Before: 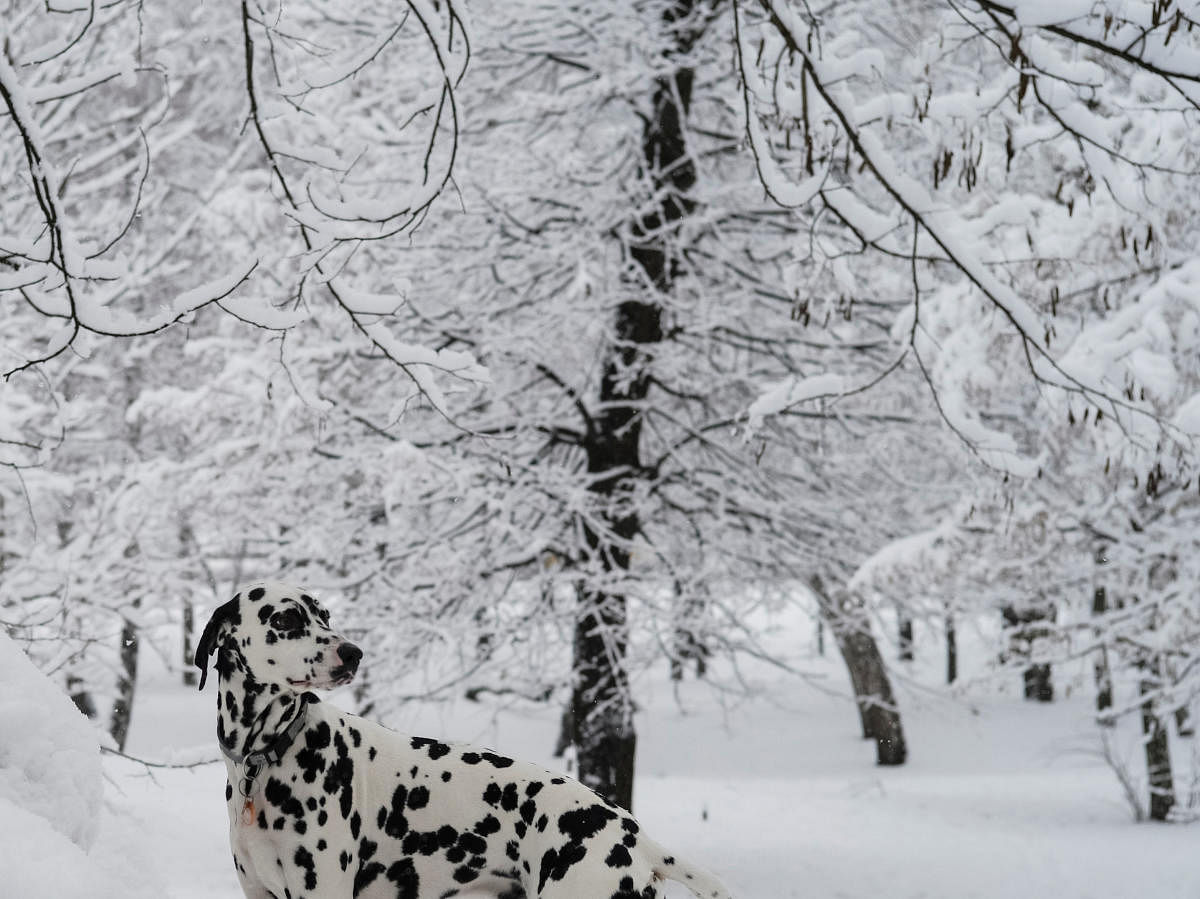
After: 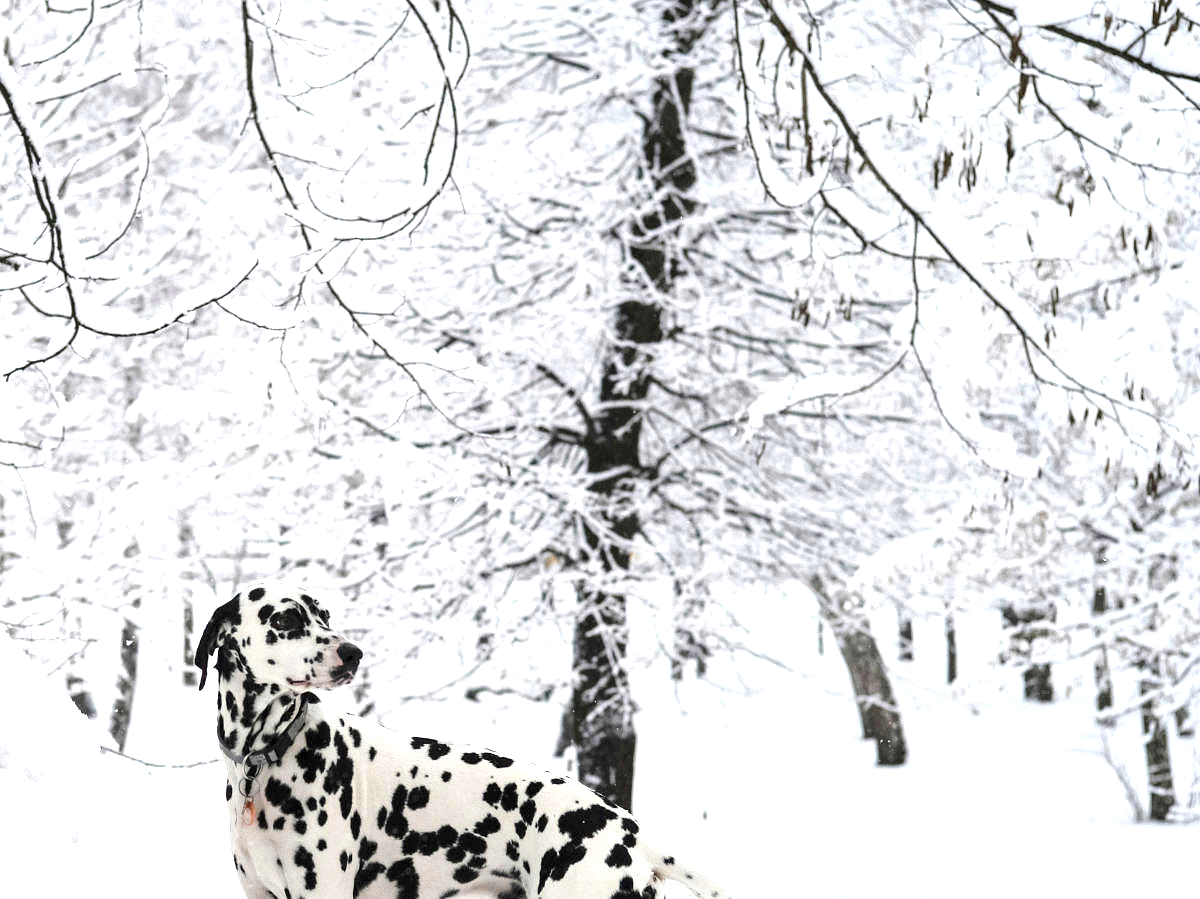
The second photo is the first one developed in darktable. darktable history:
exposure: exposure 1.141 EV, compensate highlight preservation false
